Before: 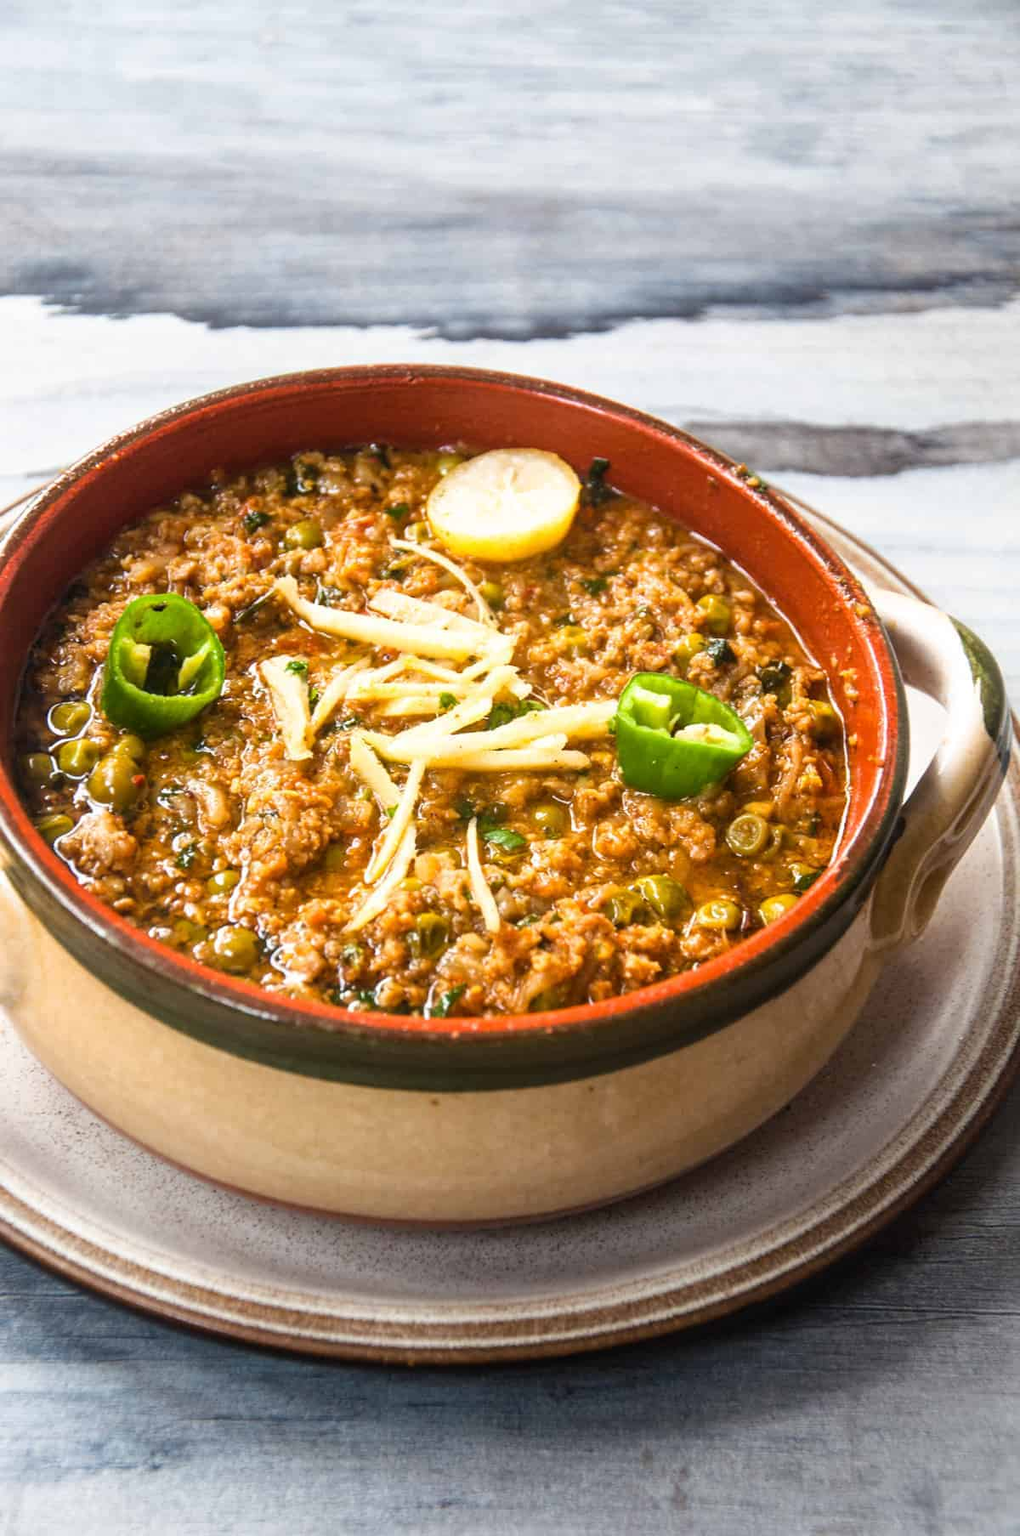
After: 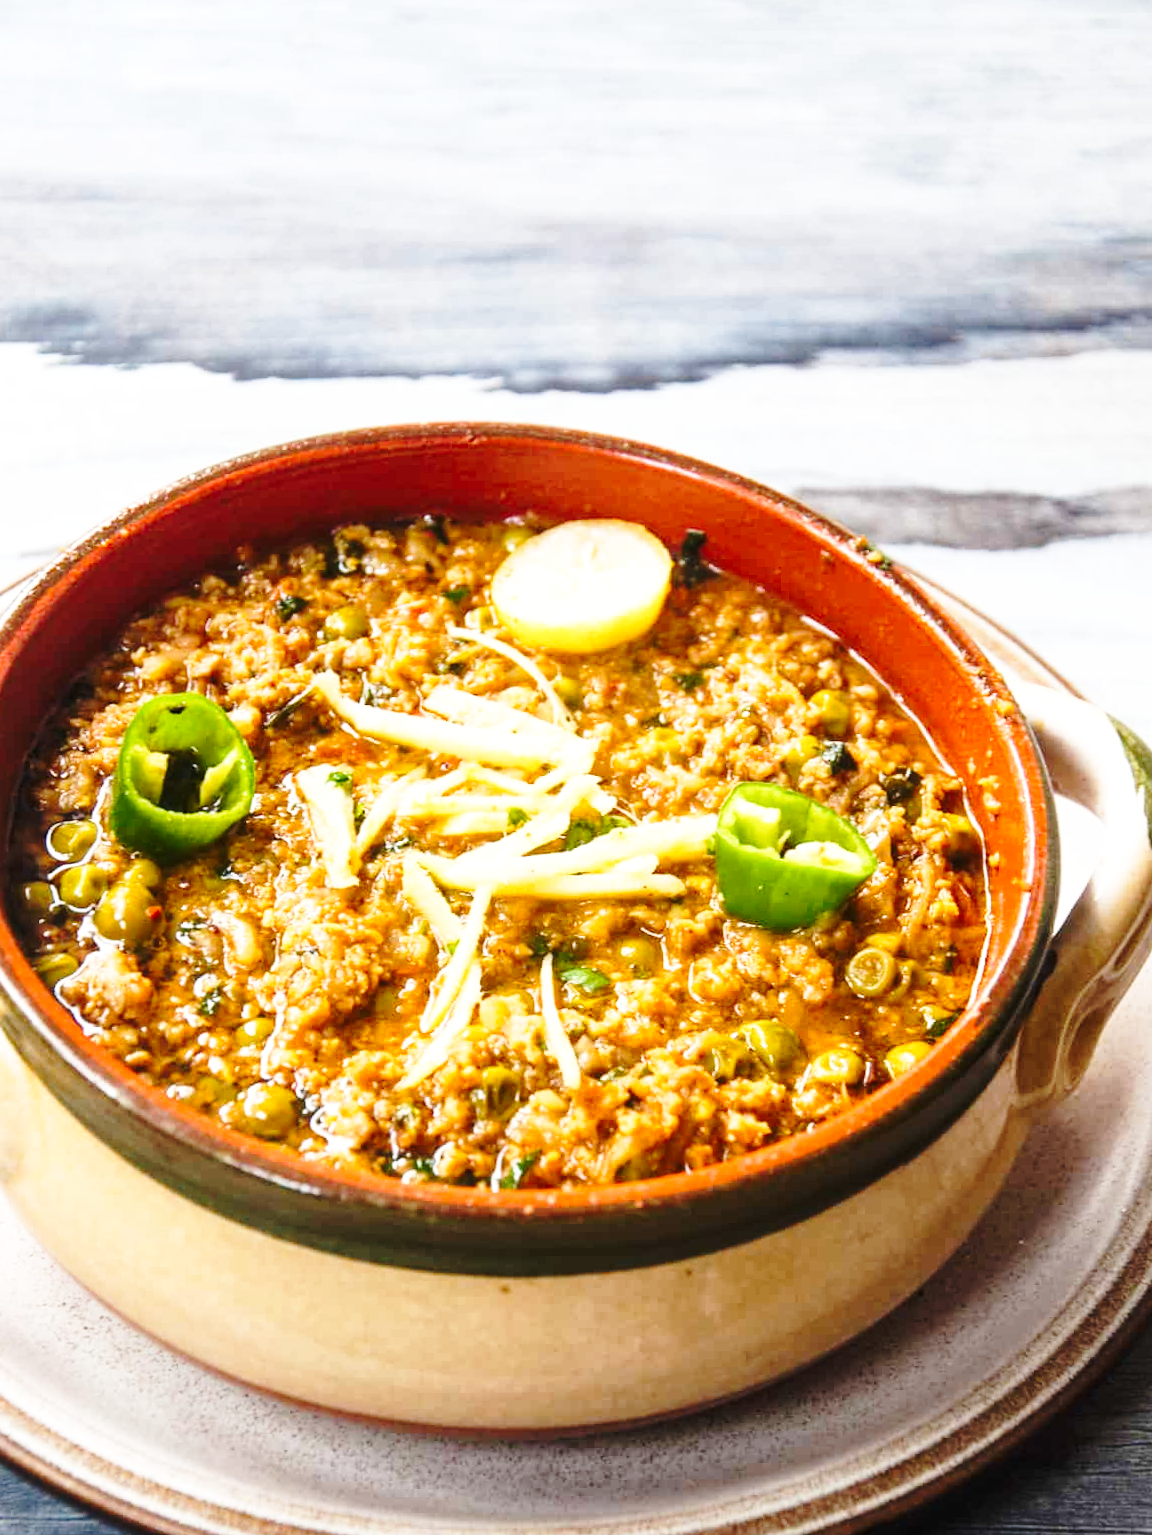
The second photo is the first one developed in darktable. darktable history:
base curve: curves: ch0 [(0, 0) (0.036, 0.037) (0.121, 0.228) (0.46, 0.76) (0.859, 0.983) (1, 1)], preserve colors none
crop and rotate: angle 0.361°, left 0.319%, right 2.71%, bottom 14.209%
